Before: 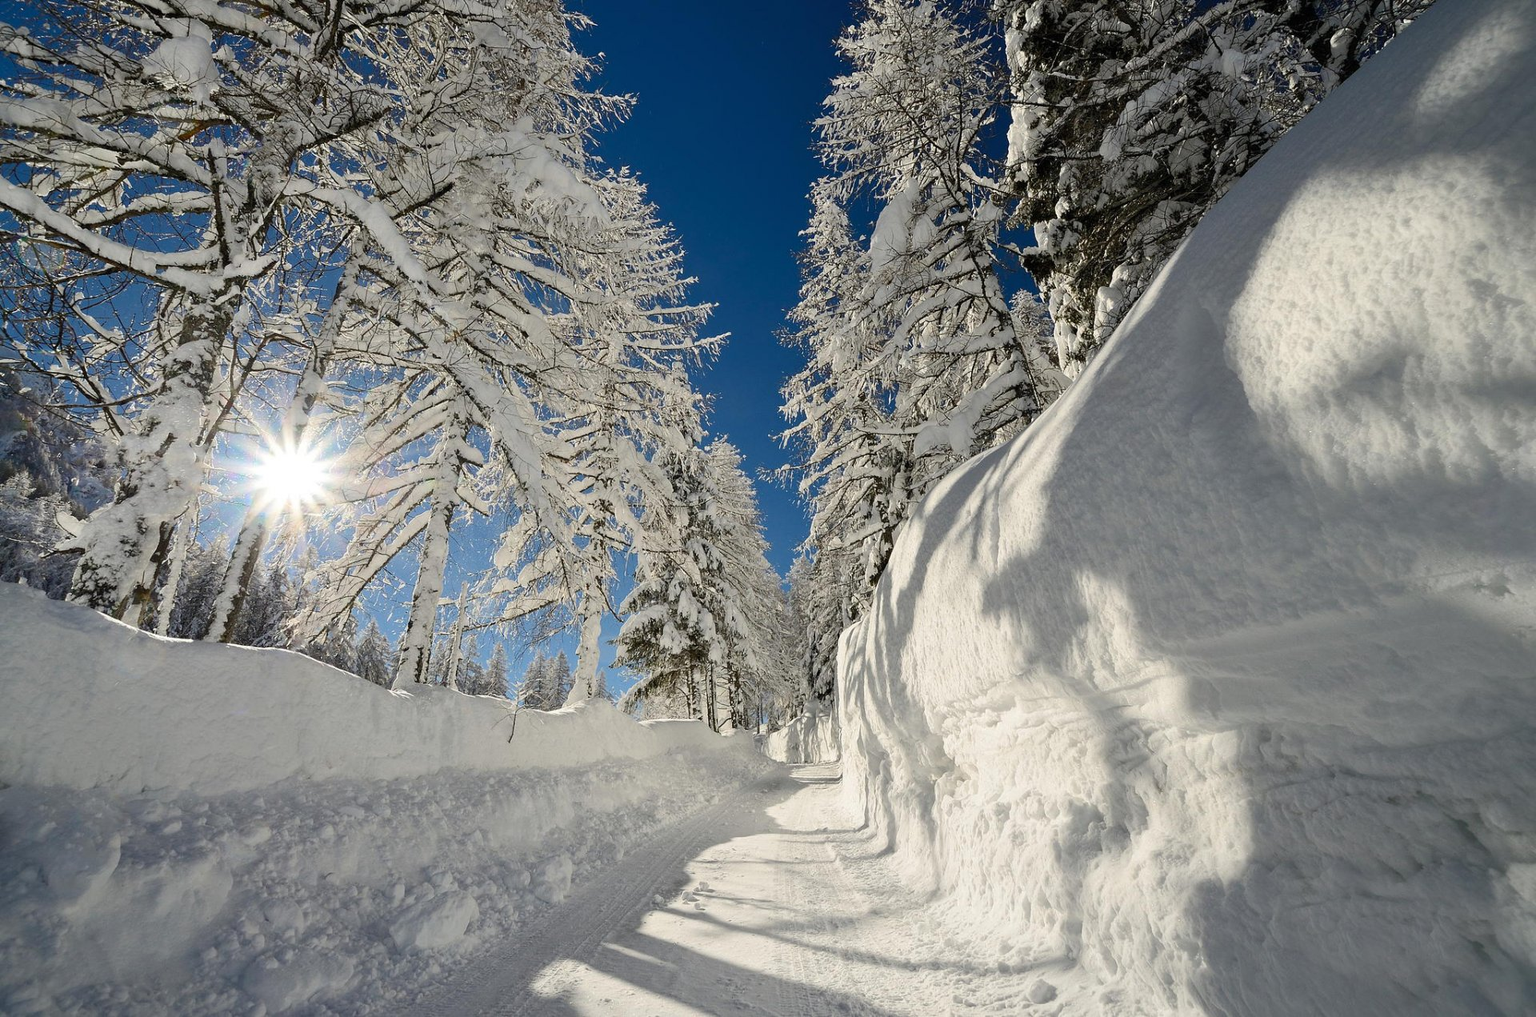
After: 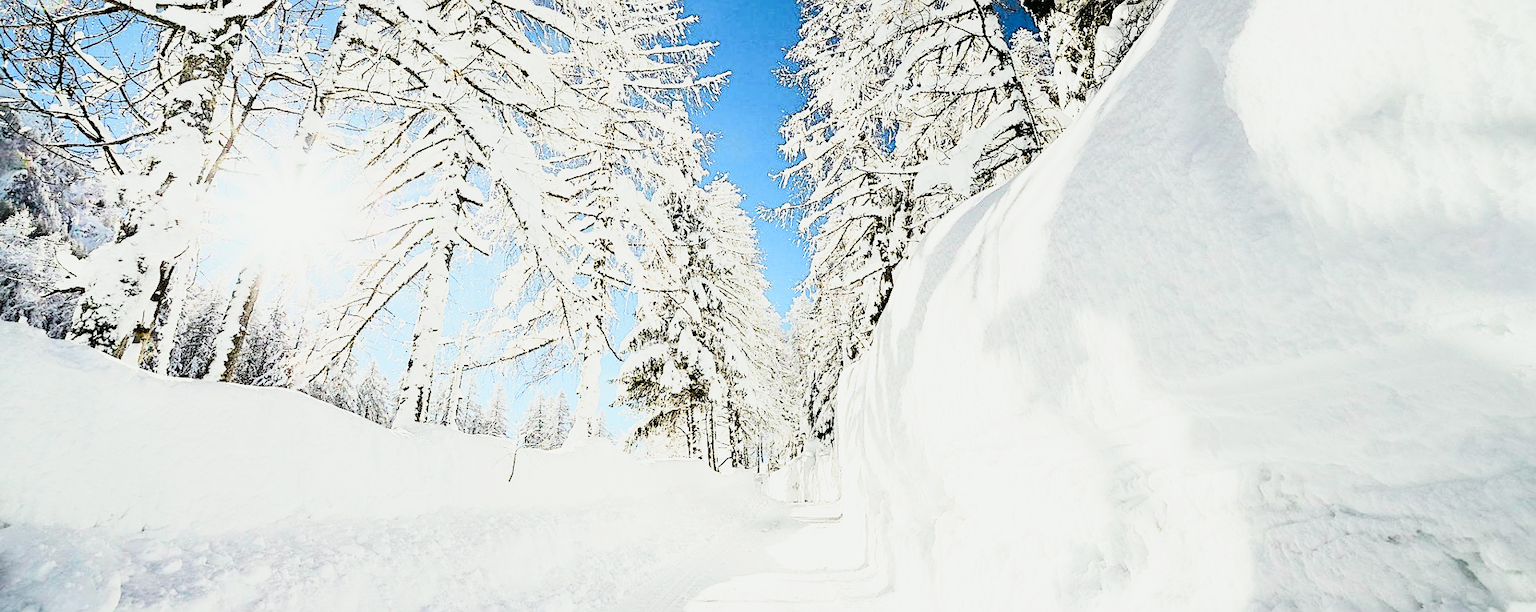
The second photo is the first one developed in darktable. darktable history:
exposure: exposure 1 EV, compensate highlight preservation false
crop and rotate: top 25.667%, bottom 13.996%
filmic rgb: black relative exposure -7.33 EV, white relative exposure 5.09 EV, hardness 3.22, preserve chrominance no, color science v4 (2020), contrast in shadows soft
sharpen: on, module defaults
contrast brightness saturation: contrast 0.144, brightness 0.229
tone curve: curves: ch0 [(0, 0.012) (0.031, 0.02) (0.12, 0.083) (0.193, 0.171) (0.277, 0.279) (0.45, 0.52) (0.568, 0.676) (0.678, 0.777) (0.875, 0.92) (1, 0.965)]; ch1 [(0, 0) (0.243, 0.245) (0.402, 0.41) (0.493, 0.486) (0.508, 0.507) (0.531, 0.53) (0.551, 0.564) (0.646, 0.672) (0.694, 0.732) (1, 1)]; ch2 [(0, 0) (0.249, 0.216) (0.356, 0.343) (0.424, 0.442) (0.476, 0.482) (0.498, 0.502) (0.517, 0.517) (0.532, 0.545) (0.562, 0.575) (0.614, 0.644) (0.706, 0.748) (0.808, 0.809) (0.991, 0.968)], color space Lab, independent channels, preserve colors none
tone equalizer: -8 EV -0.734 EV, -7 EV -0.688 EV, -6 EV -0.636 EV, -5 EV -0.388 EV, -3 EV 0.366 EV, -2 EV 0.6 EV, -1 EV 0.674 EV, +0 EV 0.722 EV, edges refinement/feathering 500, mask exposure compensation -1.57 EV, preserve details no
